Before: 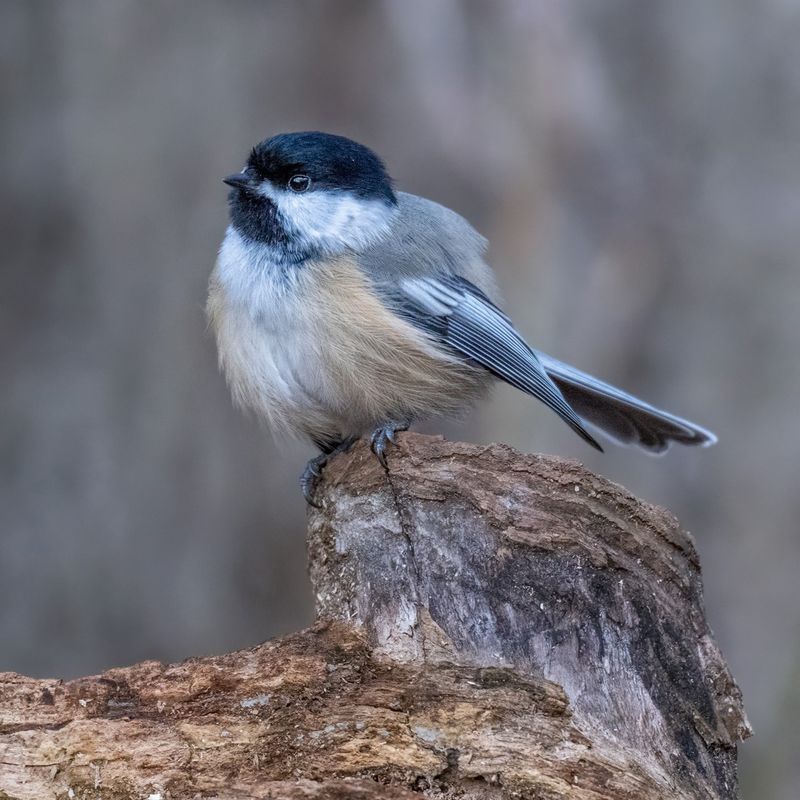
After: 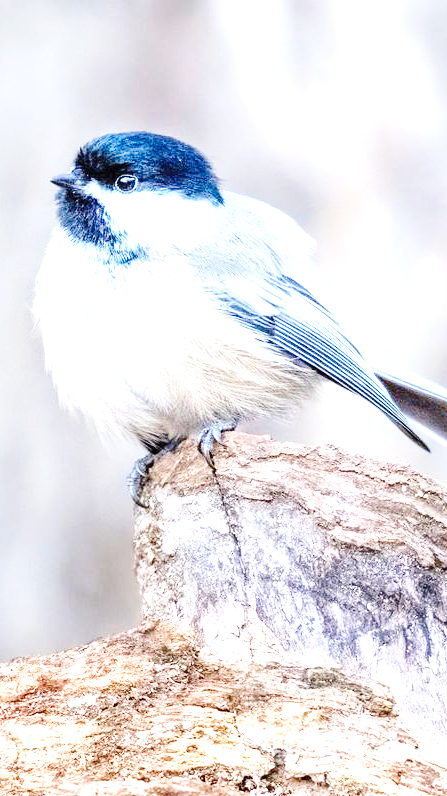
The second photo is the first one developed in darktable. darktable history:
exposure: exposure 2.207 EV, compensate highlight preservation false
base curve: curves: ch0 [(0, 0) (0.036, 0.025) (0.121, 0.166) (0.206, 0.329) (0.605, 0.79) (1, 1)], preserve colors none
tone equalizer: on, module defaults
crop: left 21.674%, right 22.086%
